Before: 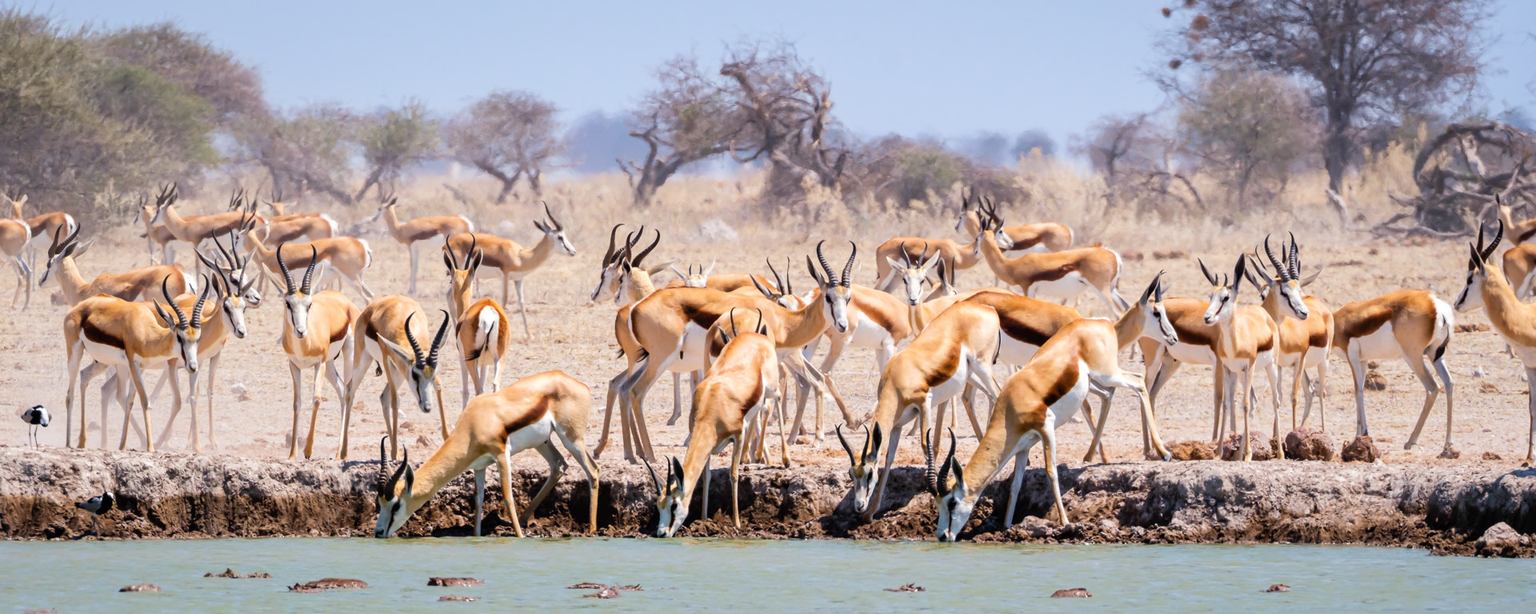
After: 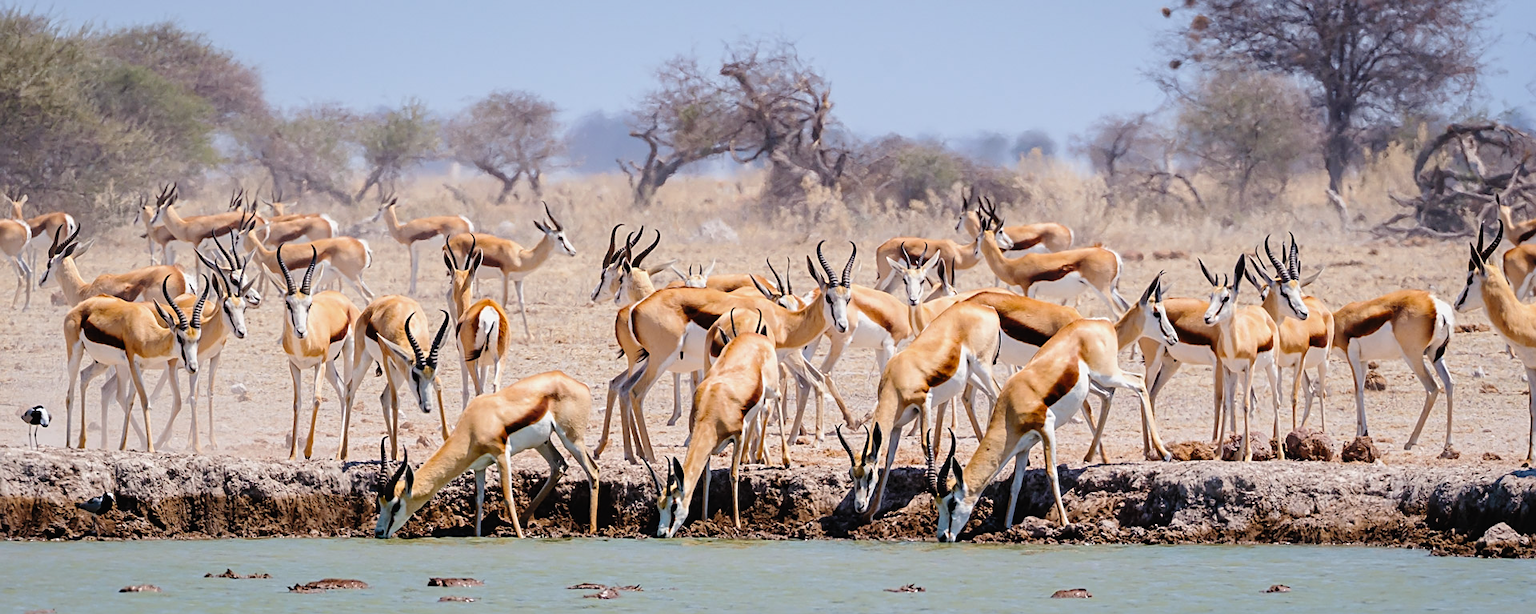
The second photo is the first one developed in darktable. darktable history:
tone curve: curves: ch0 [(0, 0.013) (0.175, 0.11) (0.337, 0.304) (0.498, 0.485) (0.78, 0.742) (0.993, 0.954)]; ch1 [(0, 0) (0.294, 0.184) (0.359, 0.34) (0.362, 0.35) (0.43, 0.41) (0.469, 0.463) (0.495, 0.502) (0.54, 0.563) (0.612, 0.641) (1, 1)]; ch2 [(0, 0) (0.44, 0.437) (0.495, 0.502) (0.524, 0.534) (0.557, 0.56) (0.634, 0.654) (0.728, 0.722) (1, 1)], preserve colors none
sharpen: on, module defaults
